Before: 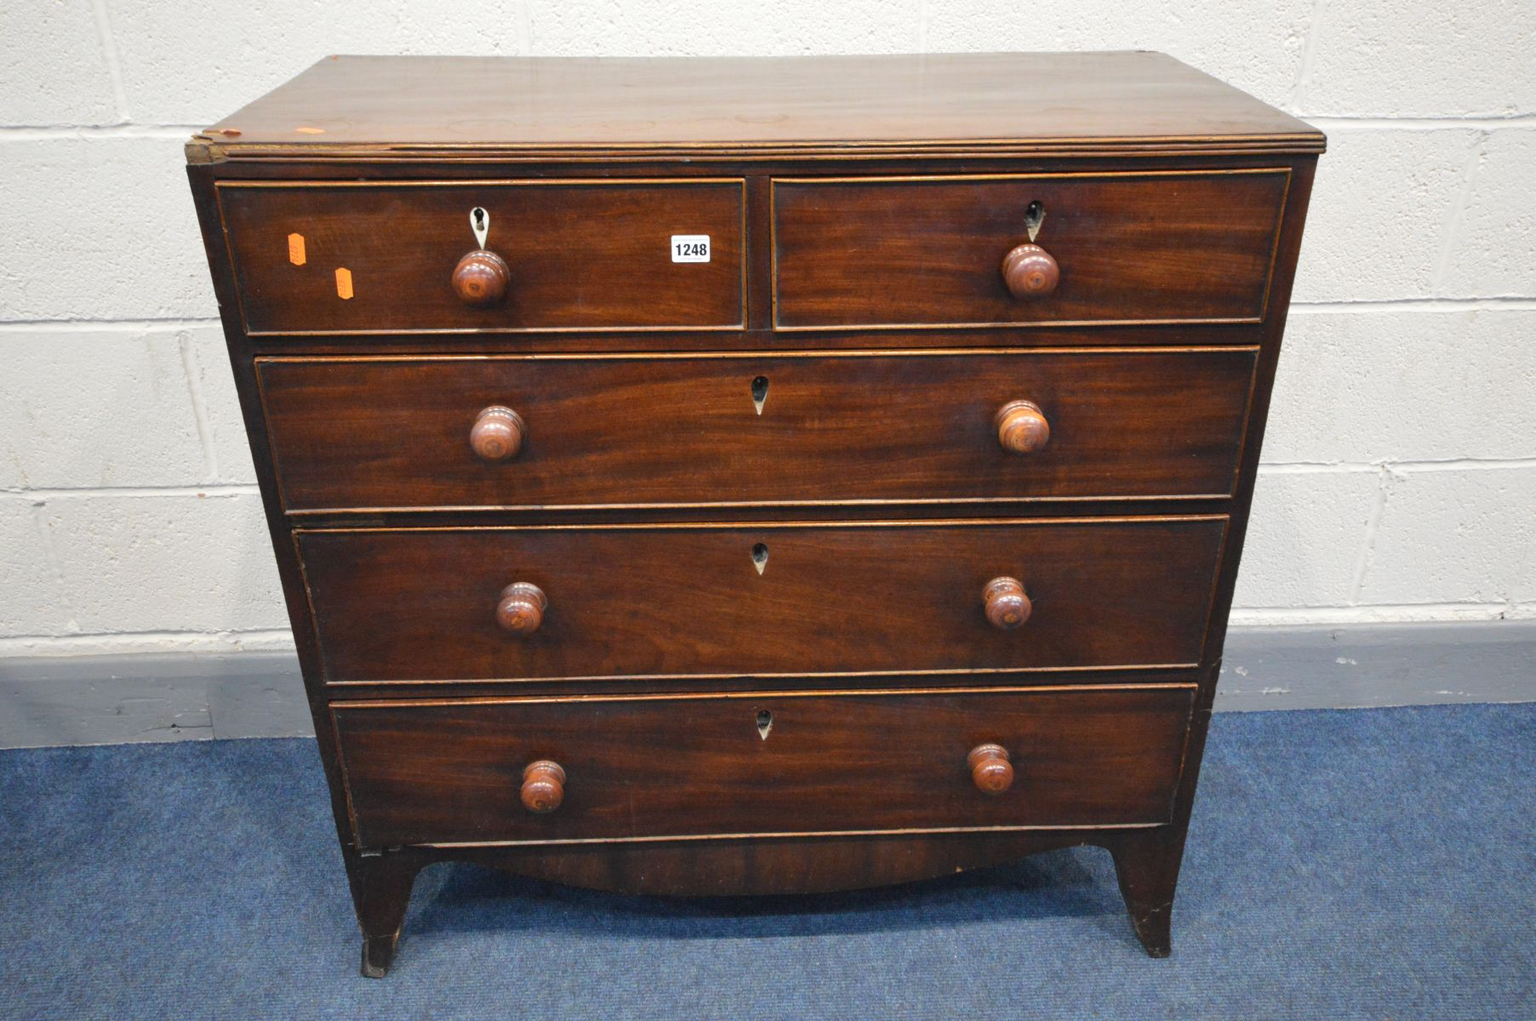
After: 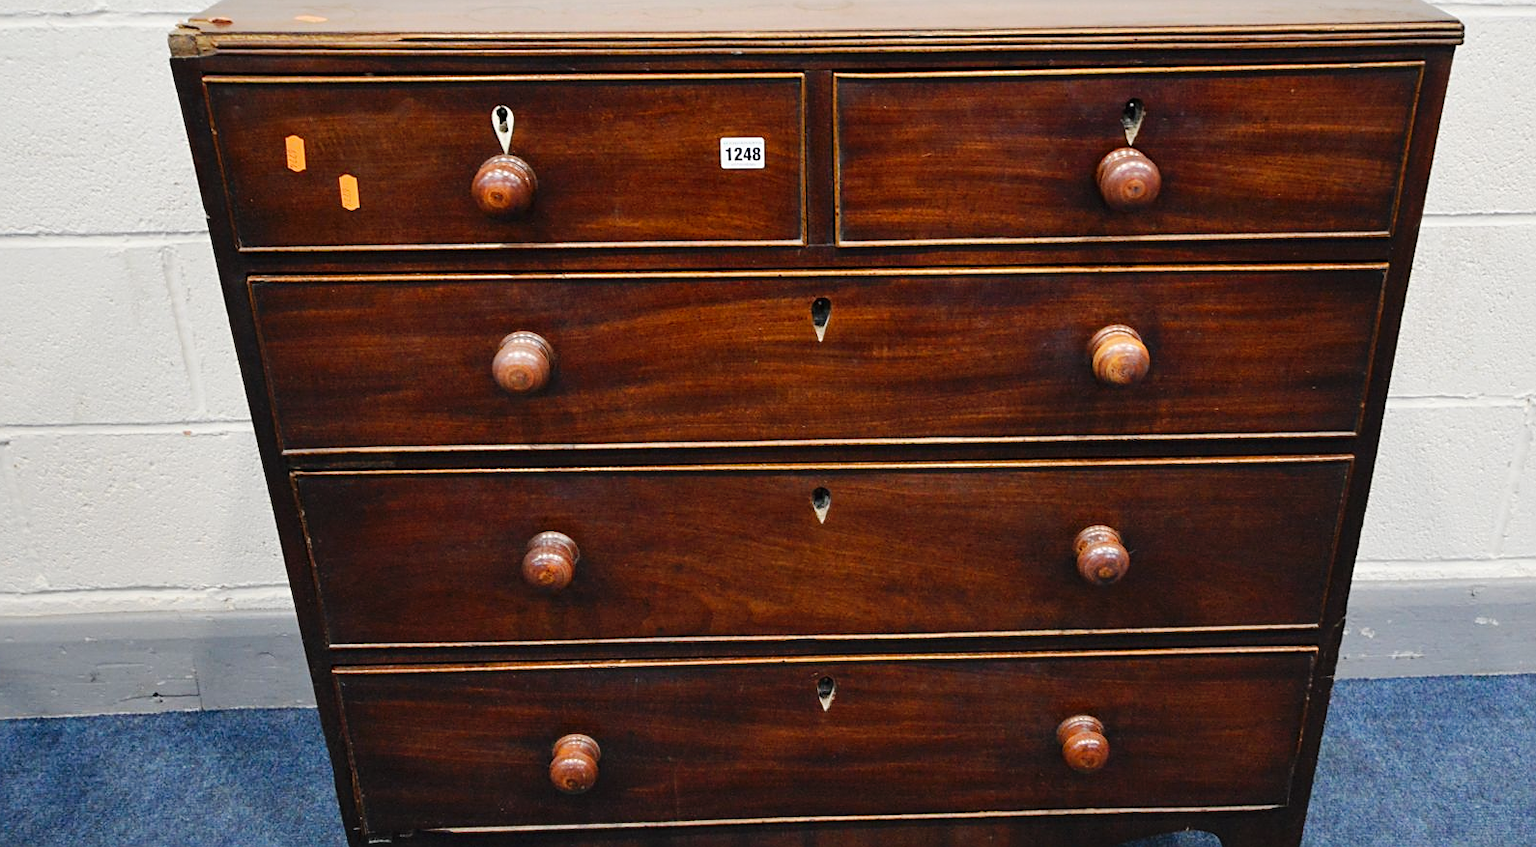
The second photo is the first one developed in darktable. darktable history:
tone curve: curves: ch0 [(0.003, 0) (0.066, 0.031) (0.163, 0.112) (0.264, 0.238) (0.395, 0.408) (0.517, 0.56) (0.684, 0.734) (0.791, 0.814) (1, 1)]; ch1 [(0, 0) (0.164, 0.115) (0.337, 0.332) (0.39, 0.398) (0.464, 0.461) (0.501, 0.5) (0.507, 0.5) (0.534, 0.532) (0.577, 0.59) (0.652, 0.681) (0.733, 0.749) (0.811, 0.796) (1, 1)]; ch2 [(0, 0) (0.337, 0.382) (0.464, 0.476) (0.501, 0.5) (0.527, 0.54) (0.551, 0.565) (0.6, 0.59) (0.687, 0.675) (1, 1)], preserve colors none
contrast brightness saturation: contrast 0.101, brightness 0.011, saturation 0.018
crop and rotate: left 2.416%, top 11.213%, right 9.453%, bottom 15.696%
exposure: exposure -0.154 EV, compensate highlight preservation false
sharpen: on, module defaults
